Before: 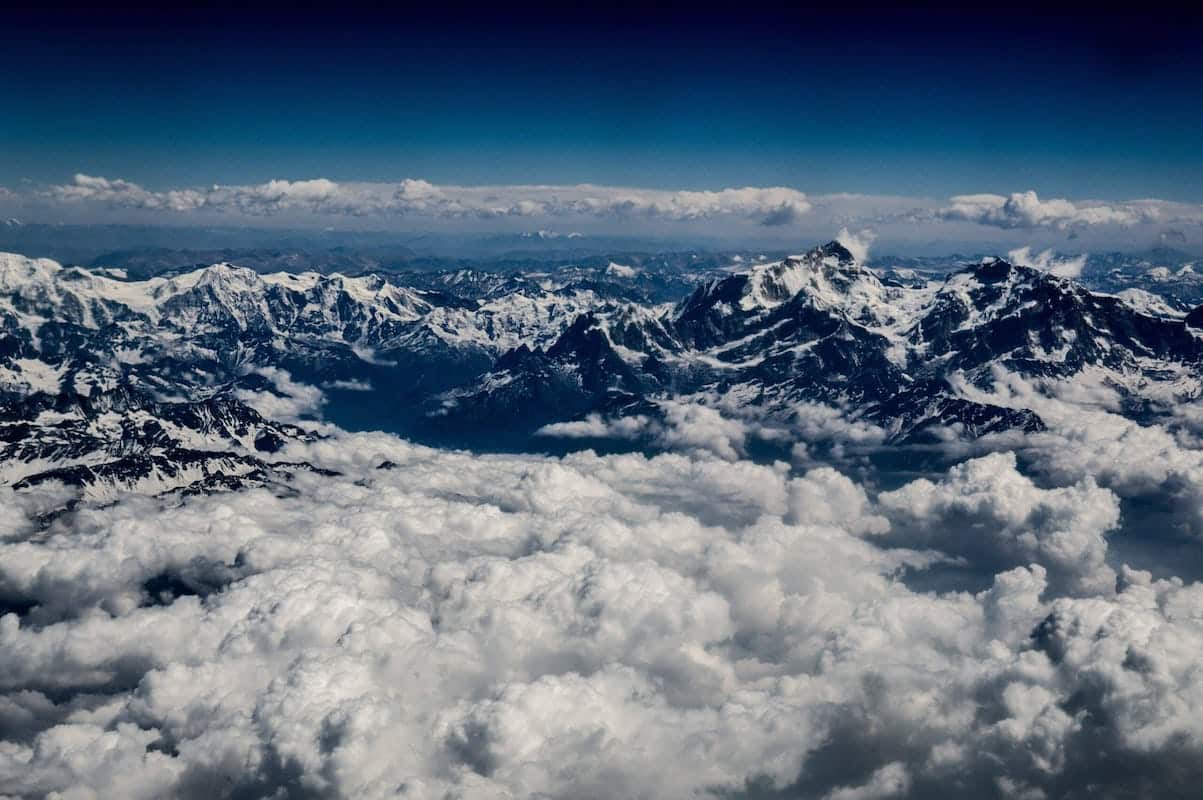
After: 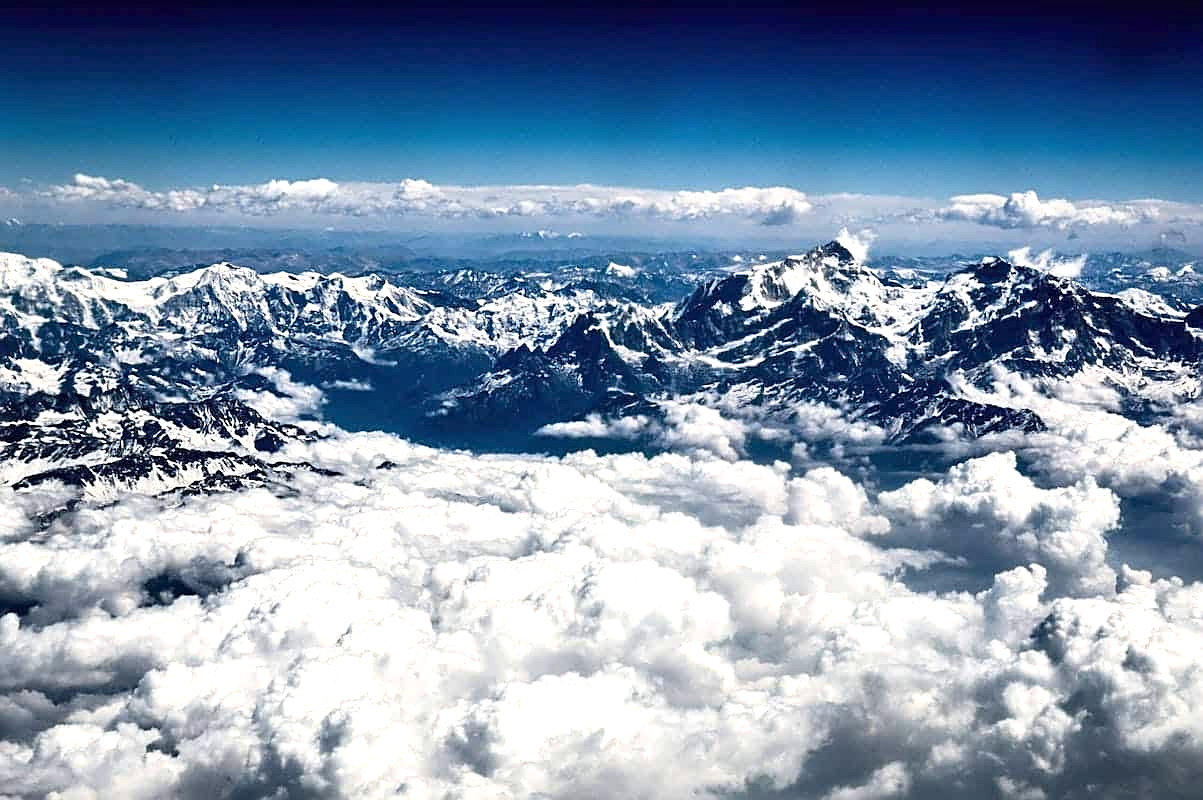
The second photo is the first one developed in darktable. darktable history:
sharpen: on, module defaults
exposure: black level correction 0, exposure 1.1 EV, compensate exposure bias true, compensate highlight preservation false
